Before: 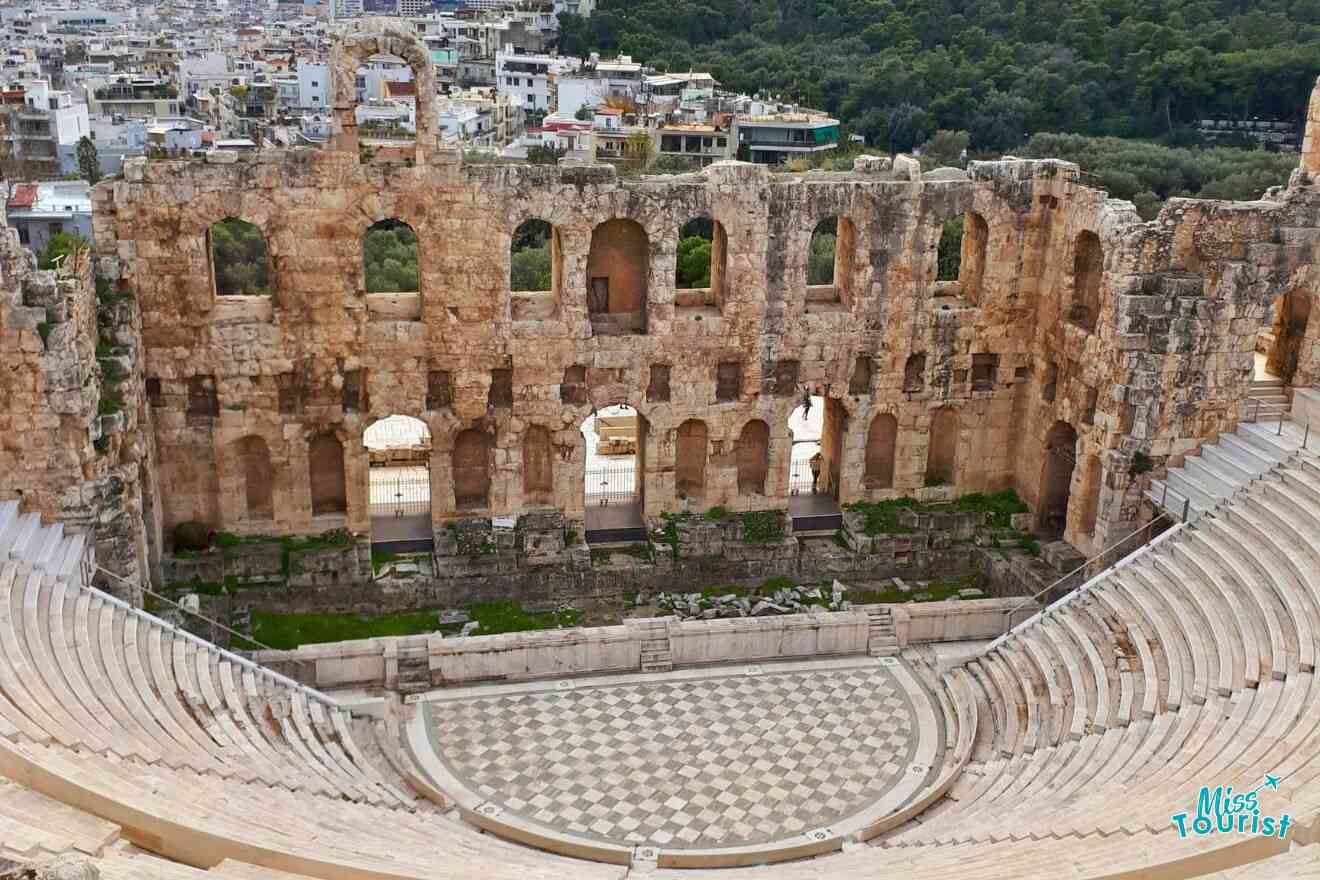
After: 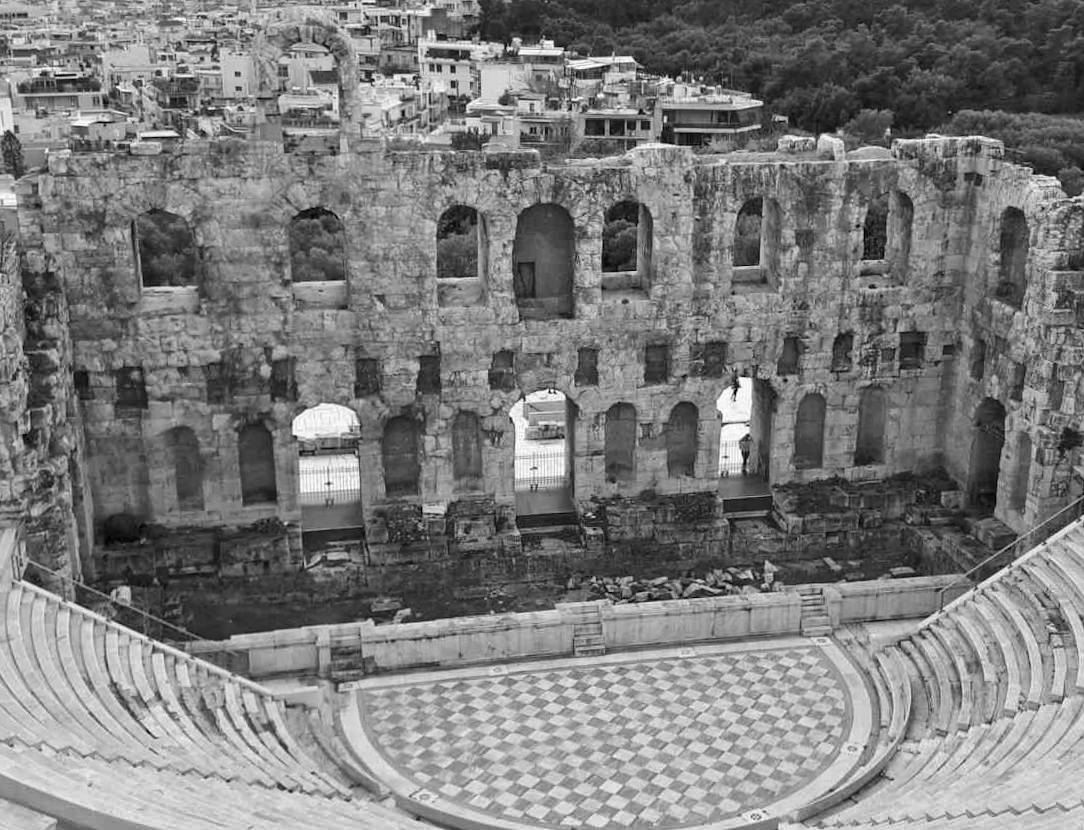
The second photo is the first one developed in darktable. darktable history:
shadows and highlights: shadows 20.91, highlights -35.45, soften with gaussian
contrast brightness saturation: contrast 0.07
crop and rotate: angle 1°, left 4.281%, top 0.642%, right 11.383%, bottom 2.486%
monochrome: a -4.13, b 5.16, size 1
